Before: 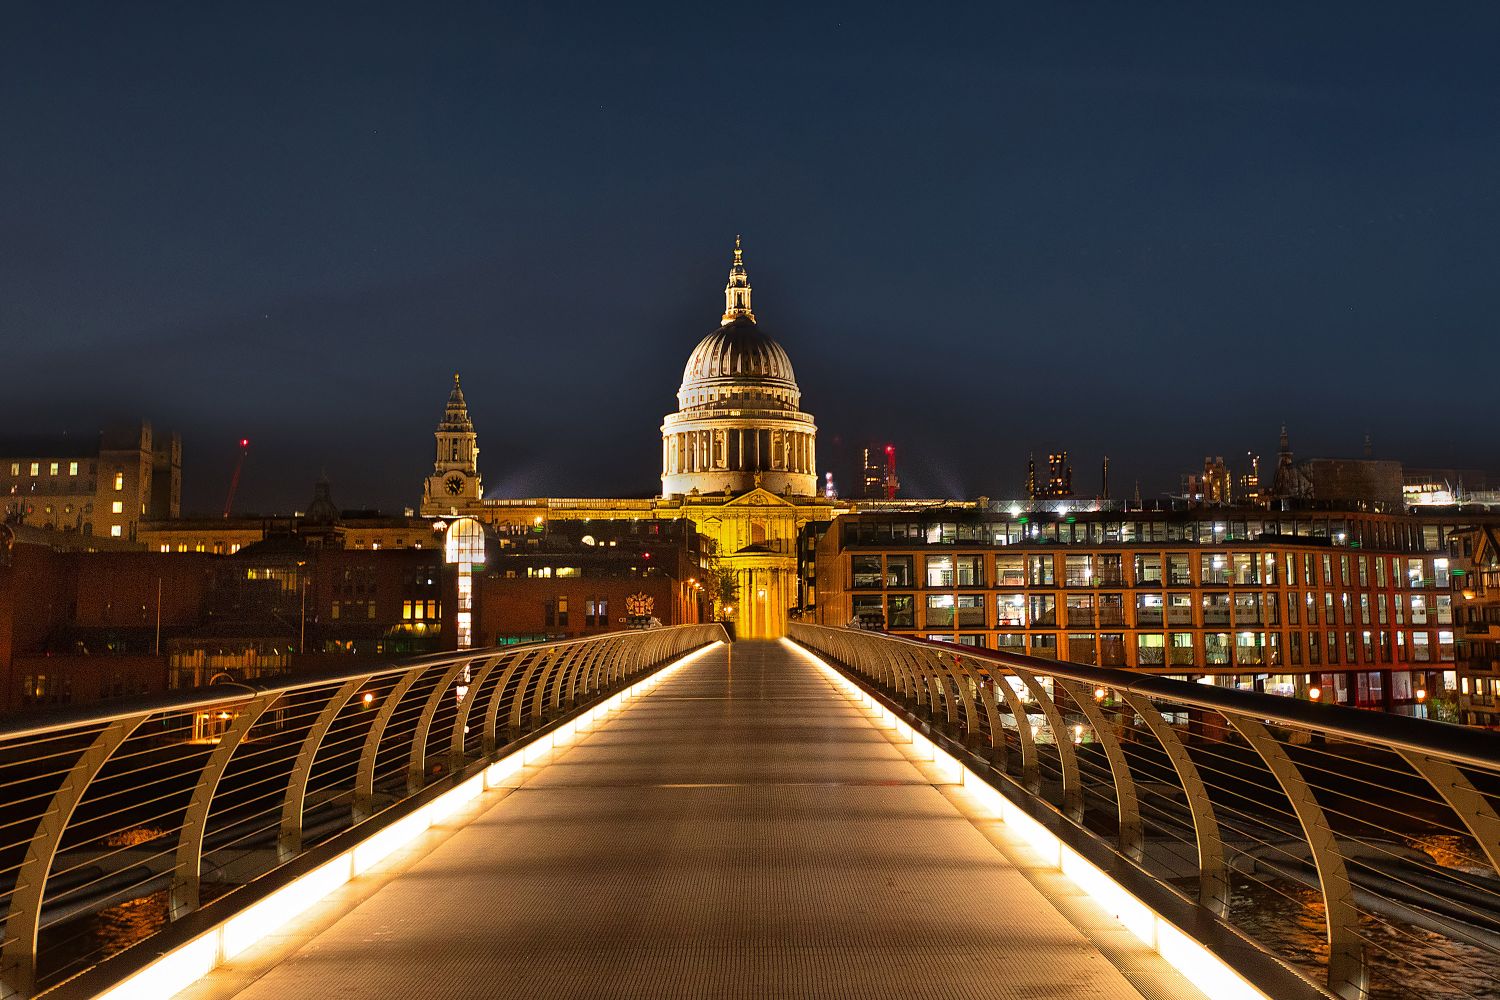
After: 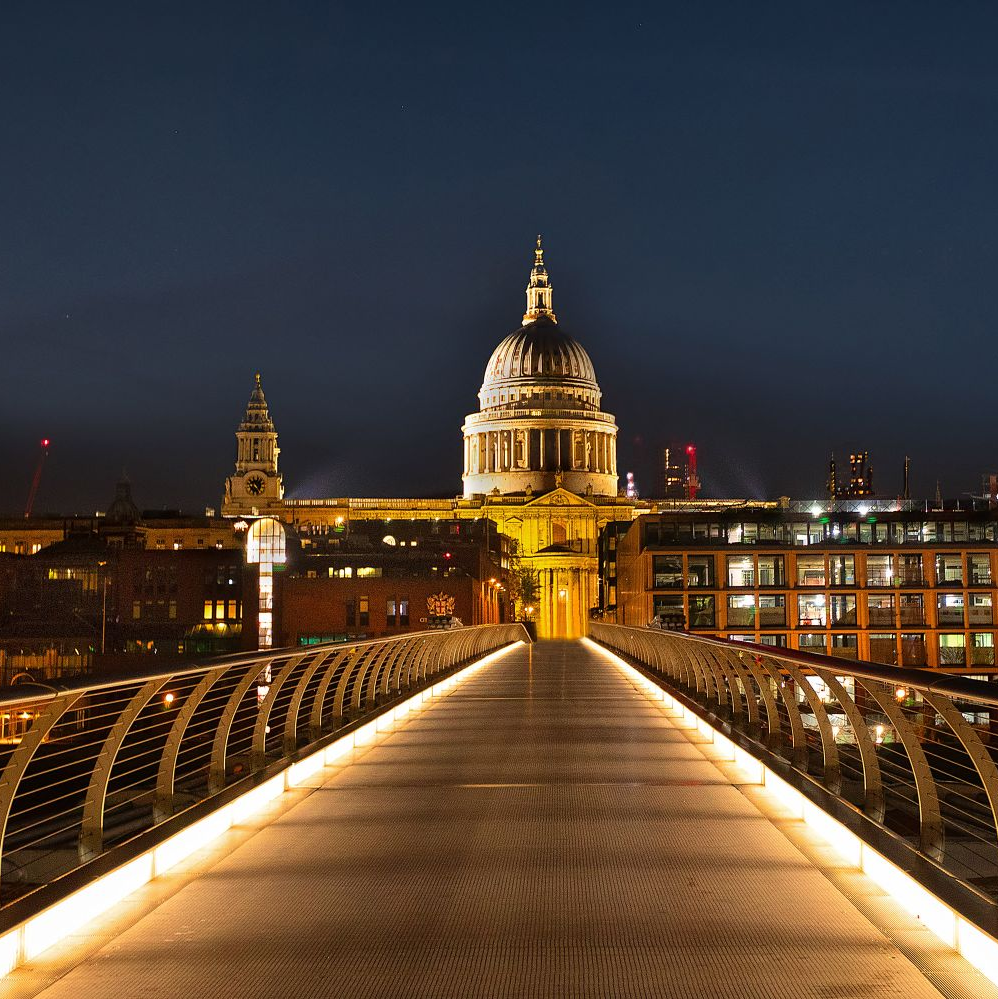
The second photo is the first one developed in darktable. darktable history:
crop and rotate: left 13.359%, right 20.048%
